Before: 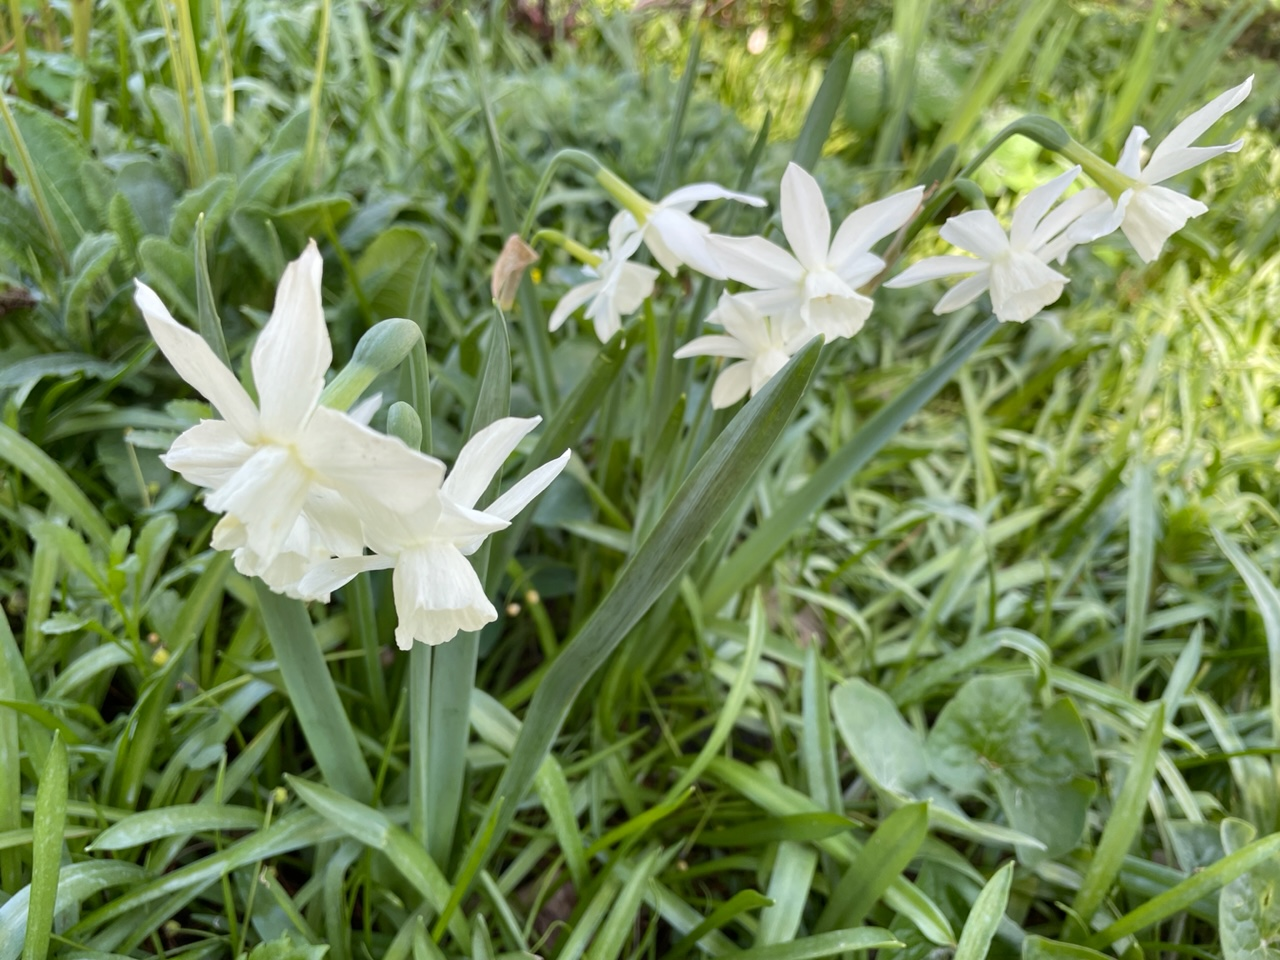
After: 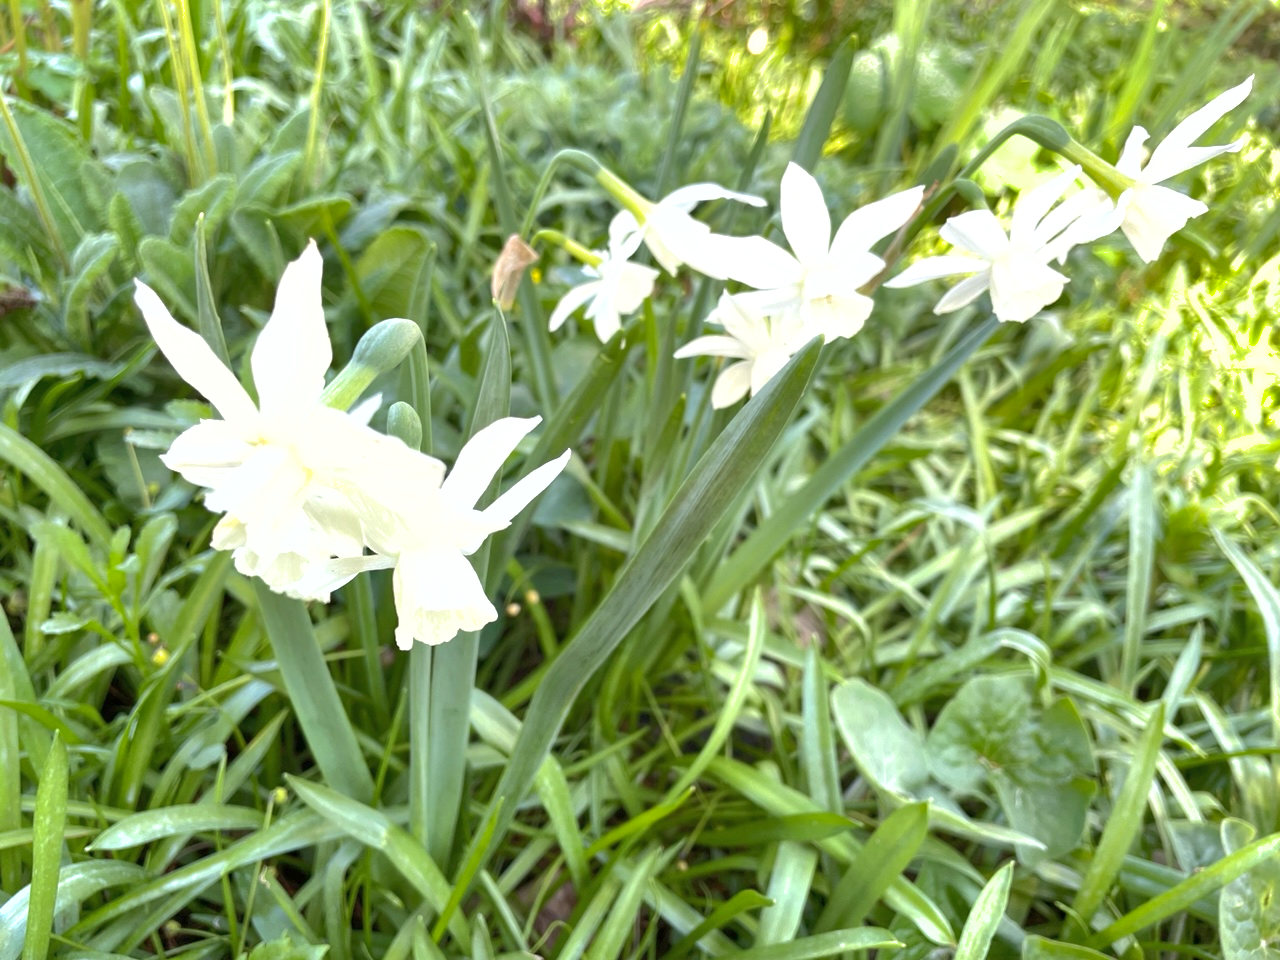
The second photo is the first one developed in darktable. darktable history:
shadows and highlights: on, module defaults
exposure: exposure 0.723 EV, compensate highlight preservation false
